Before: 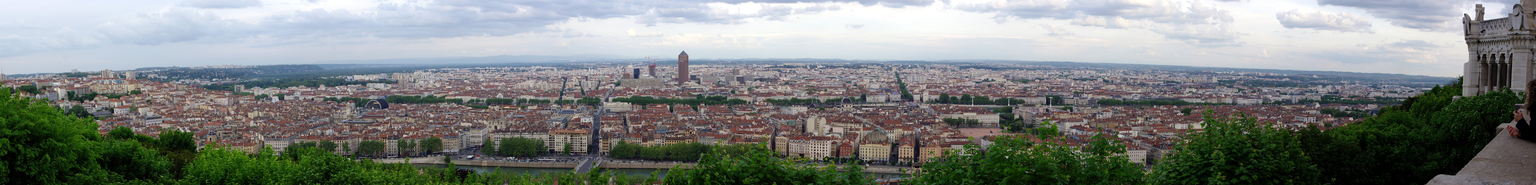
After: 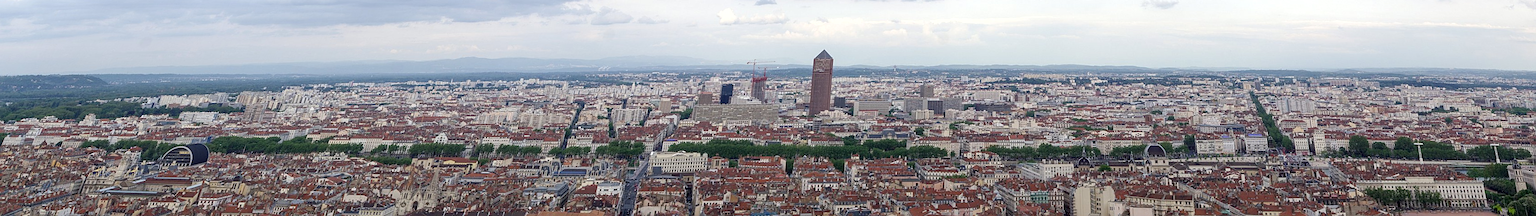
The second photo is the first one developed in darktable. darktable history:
sharpen: on, module defaults
rotate and perspective: rotation 0.128°, lens shift (vertical) -0.181, lens shift (horizontal) -0.044, shear 0.001, automatic cropping off
crop: left 20.248%, top 10.86%, right 35.675%, bottom 34.321%
local contrast: on, module defaults
